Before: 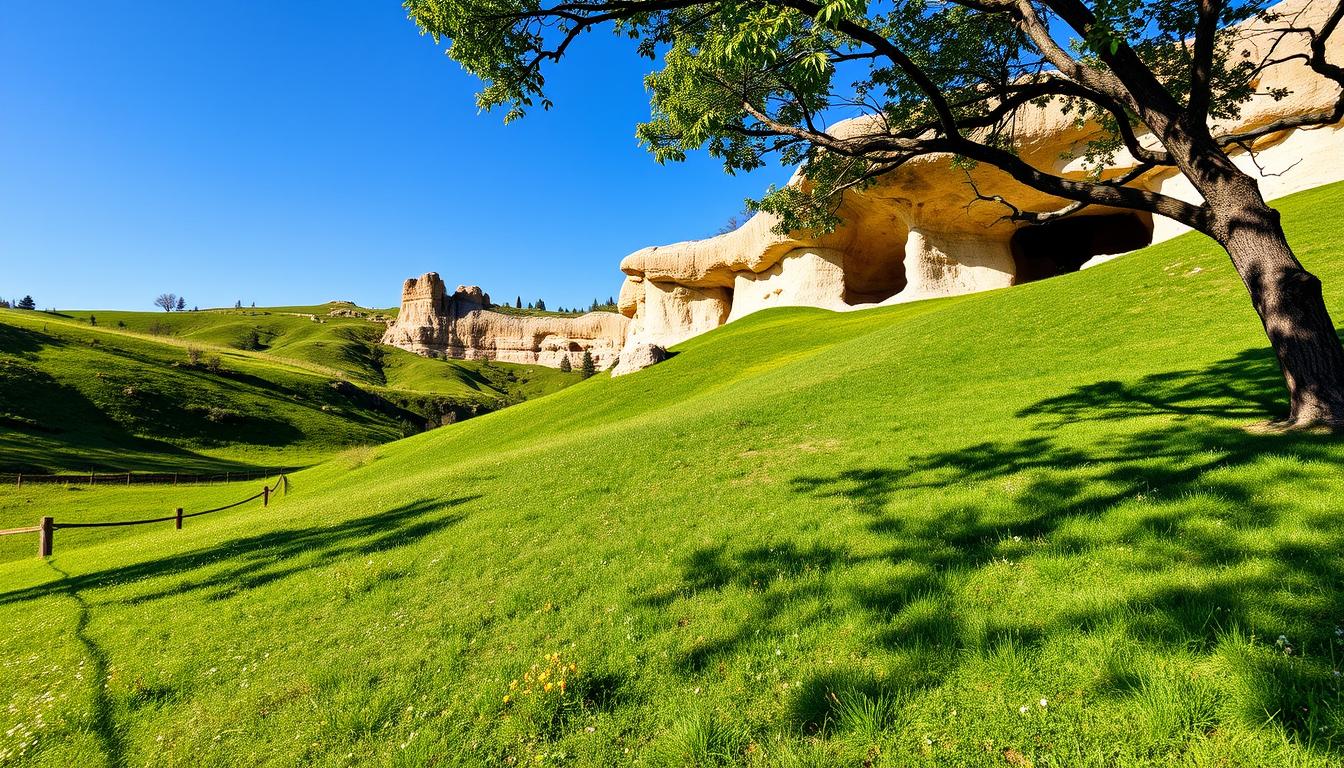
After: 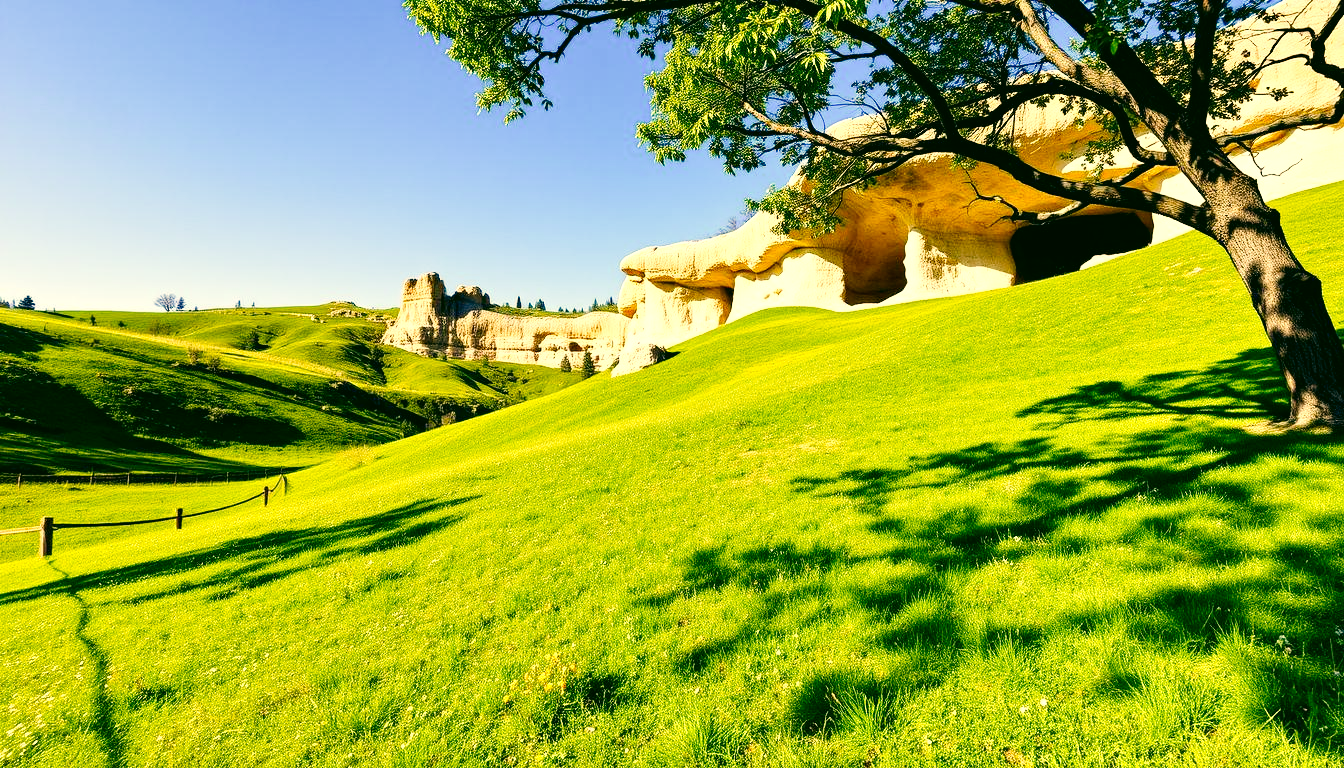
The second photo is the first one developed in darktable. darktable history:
exposure: exposure 0.548 EV, compensate exposure bias true, compensate highlight preservation false
tone curve: curves: ch0 [(0, 0) (0.004, 0.001) (0.133, 0.112) (0.325, 0.362) (0.832, 0.893) (1, 1)], preserve colors none
color correction: highlights a* 4.88, highlights b* 23.68, shadows a* -15.77, shadows b* 3.85
